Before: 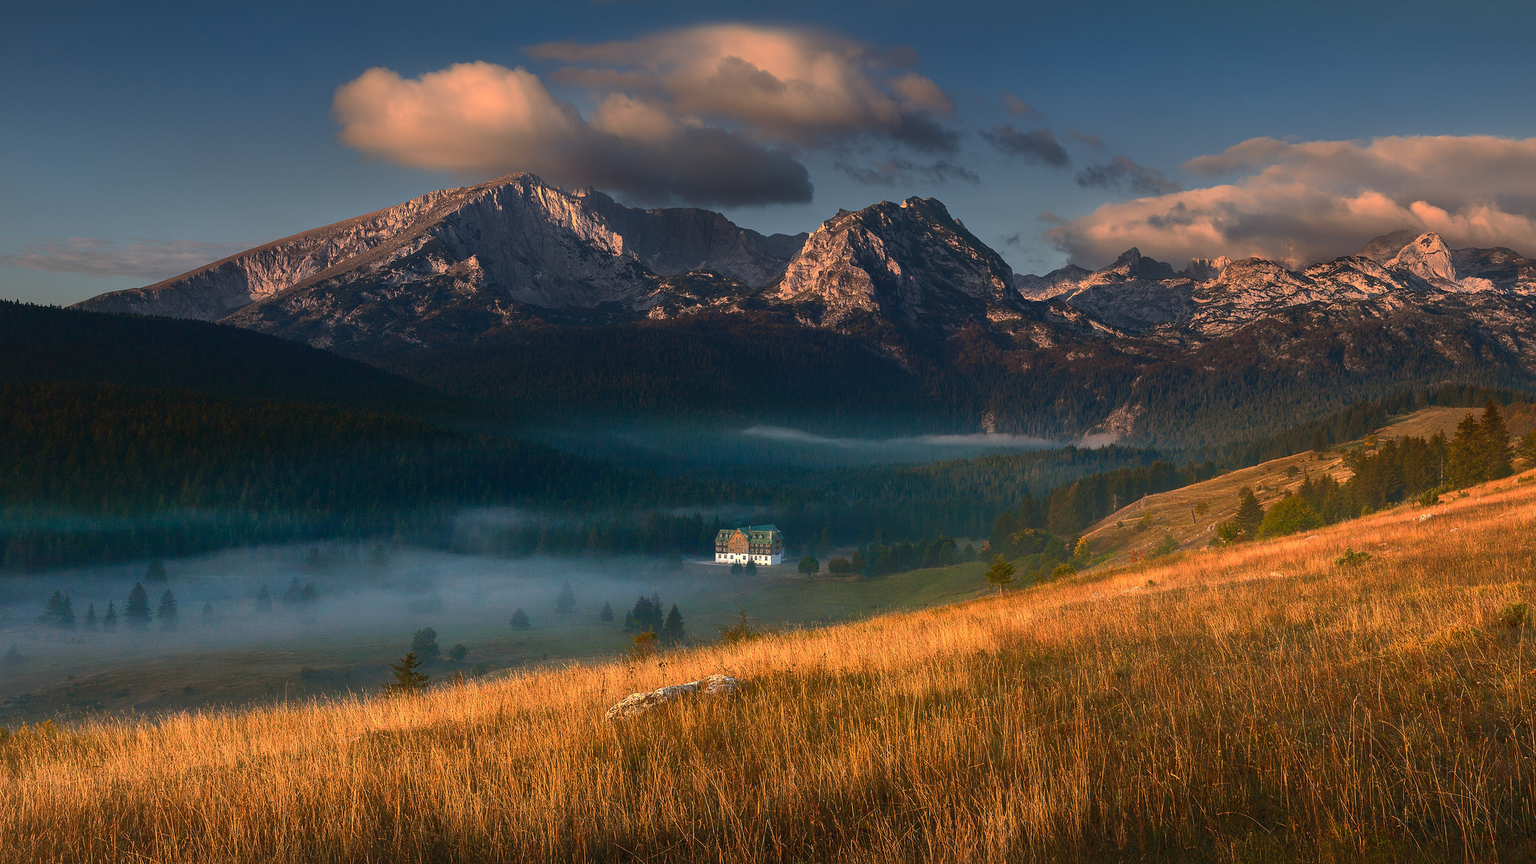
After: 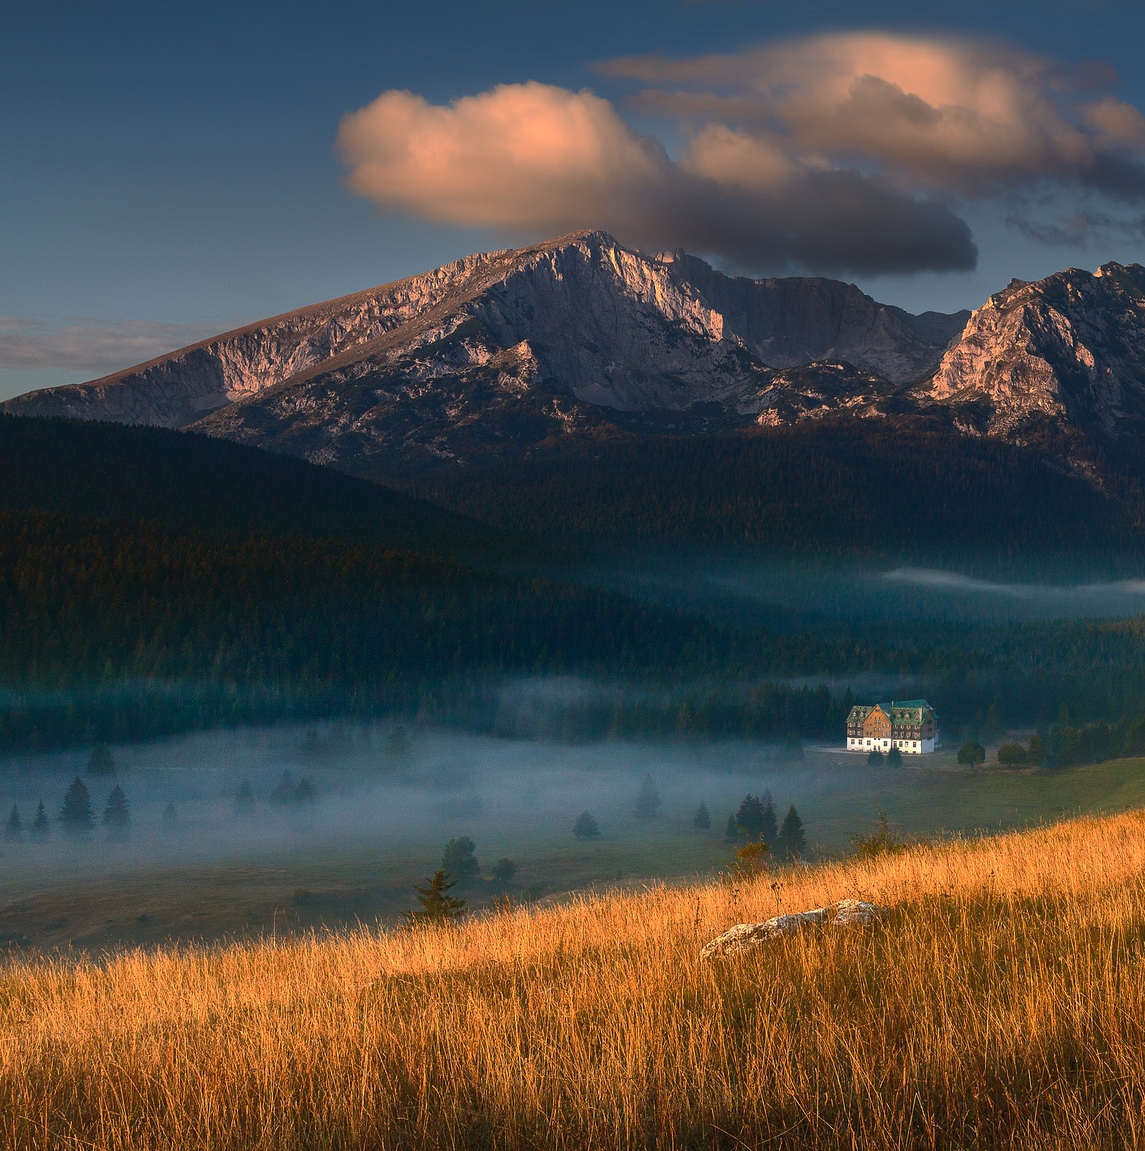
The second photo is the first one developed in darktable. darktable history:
crop: left 5.265%, right 38.811%
